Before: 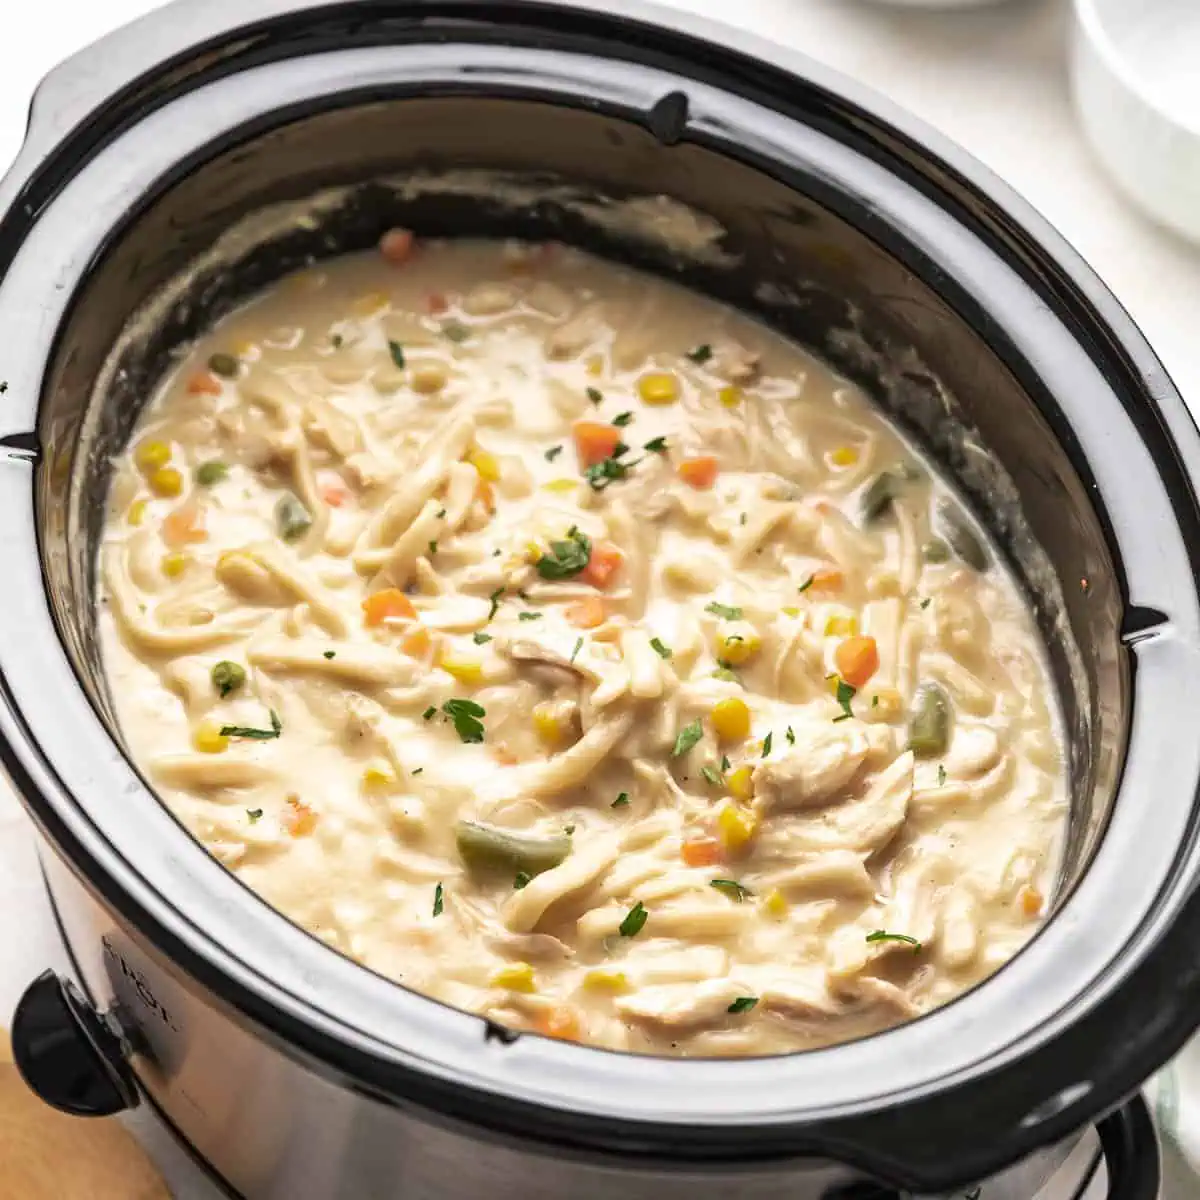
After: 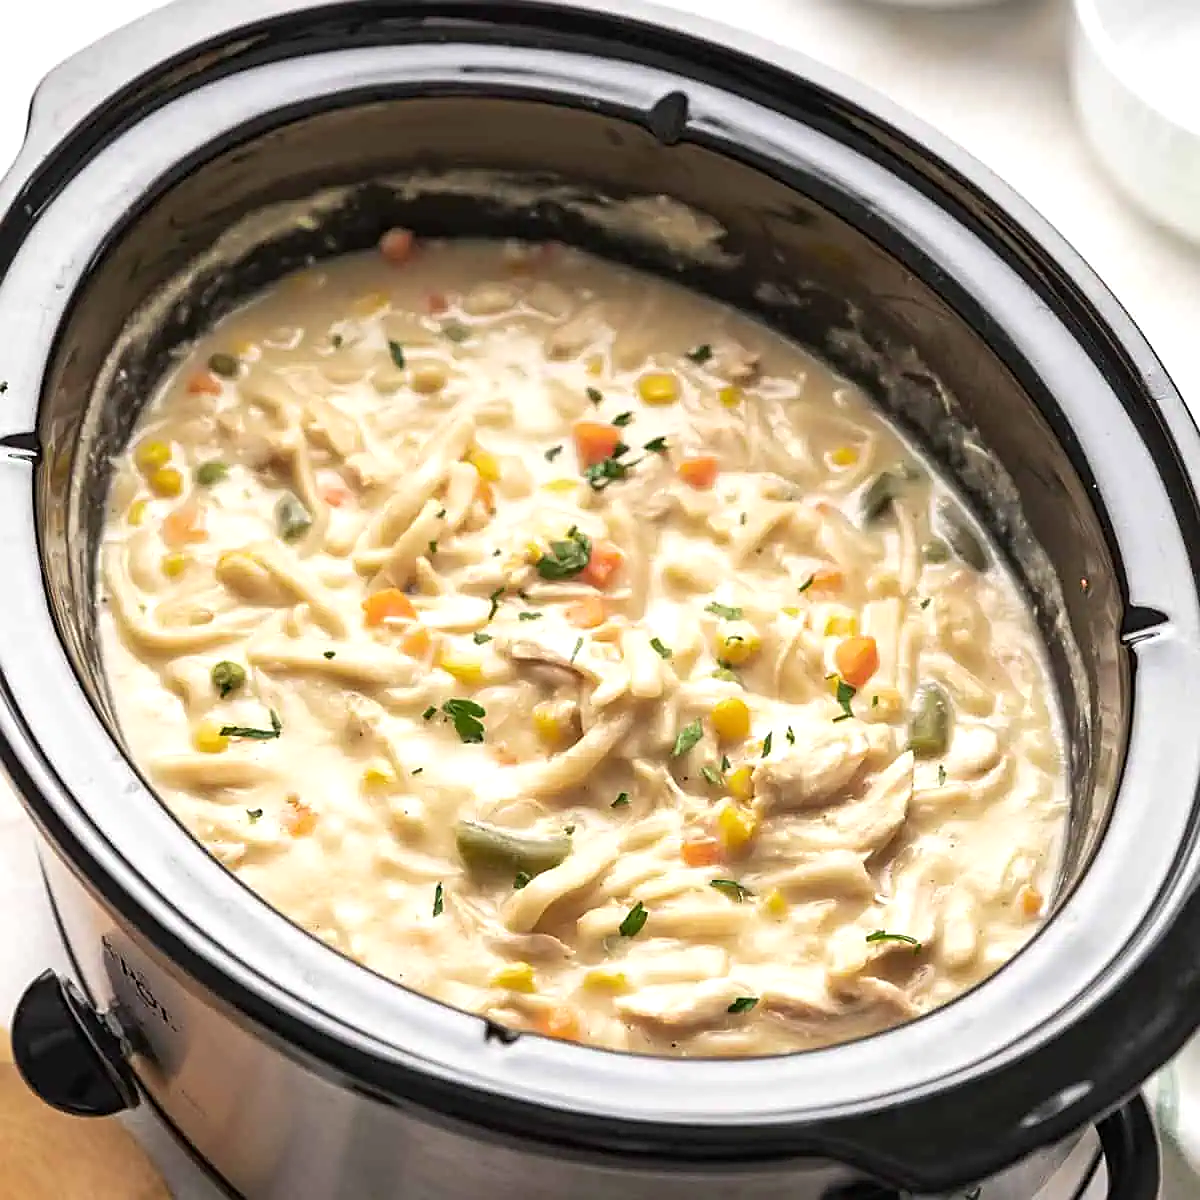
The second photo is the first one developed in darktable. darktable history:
sharpen: on, module defaults
exposure: exposure 0.176 EV, compensate highlight preservation false
